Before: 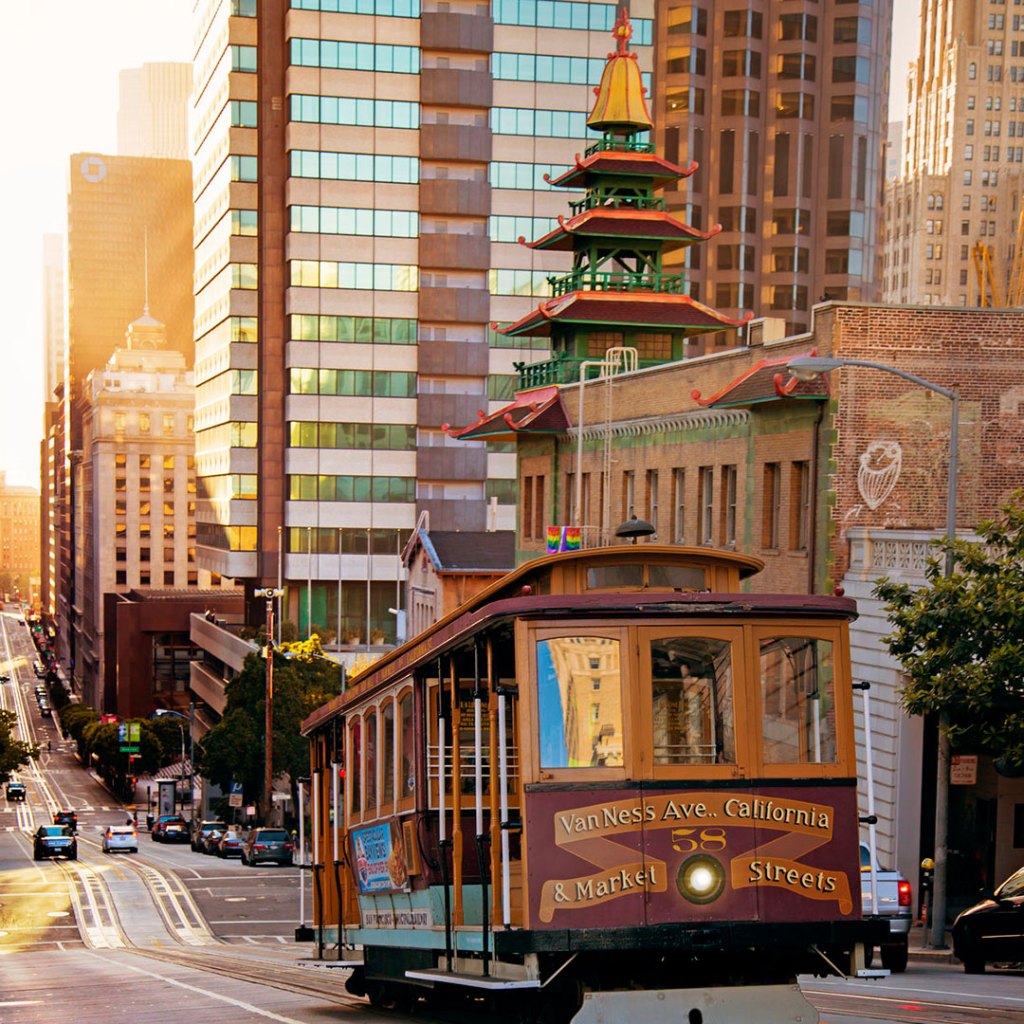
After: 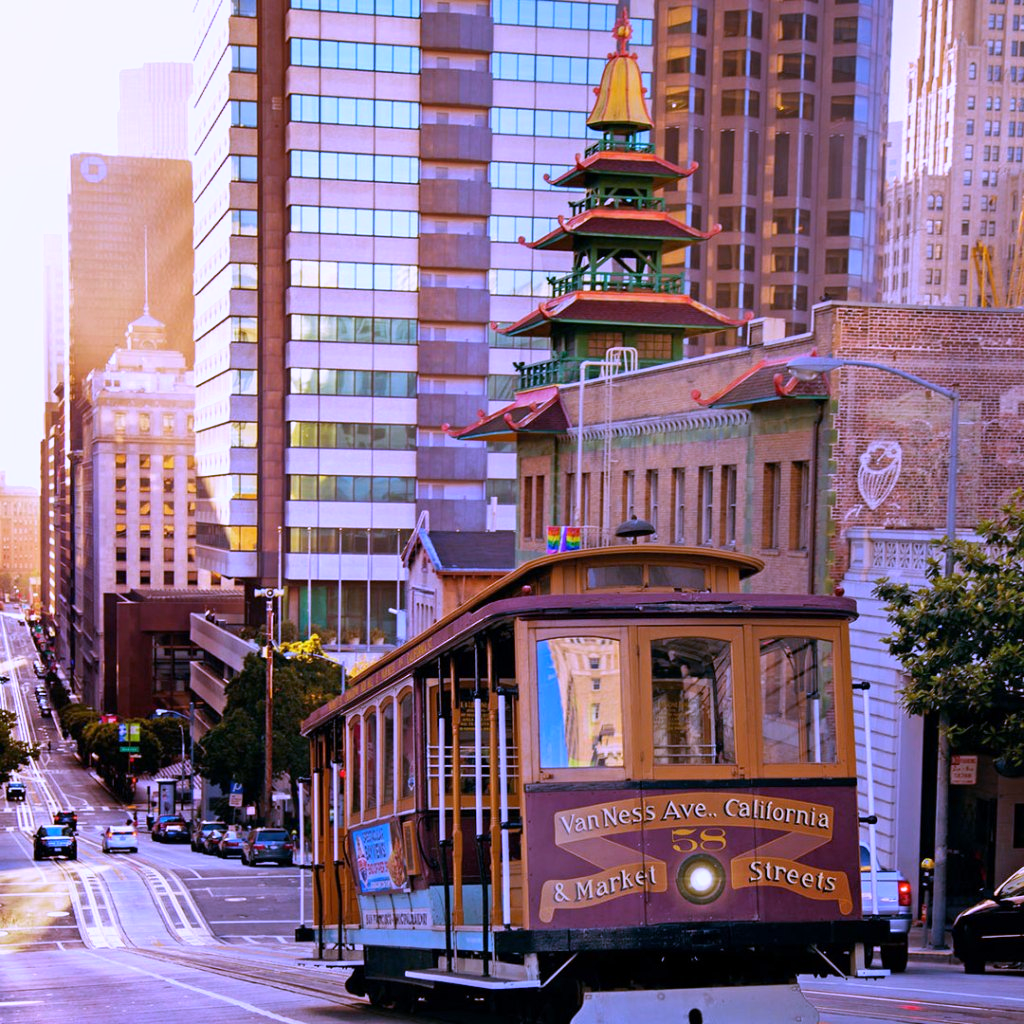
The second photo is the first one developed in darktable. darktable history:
shadows and highlights: shadows 29.61, highlights -30.47, low approximation 0.01, soften with gaussian
white balance: red 0.98, blue 1.61
